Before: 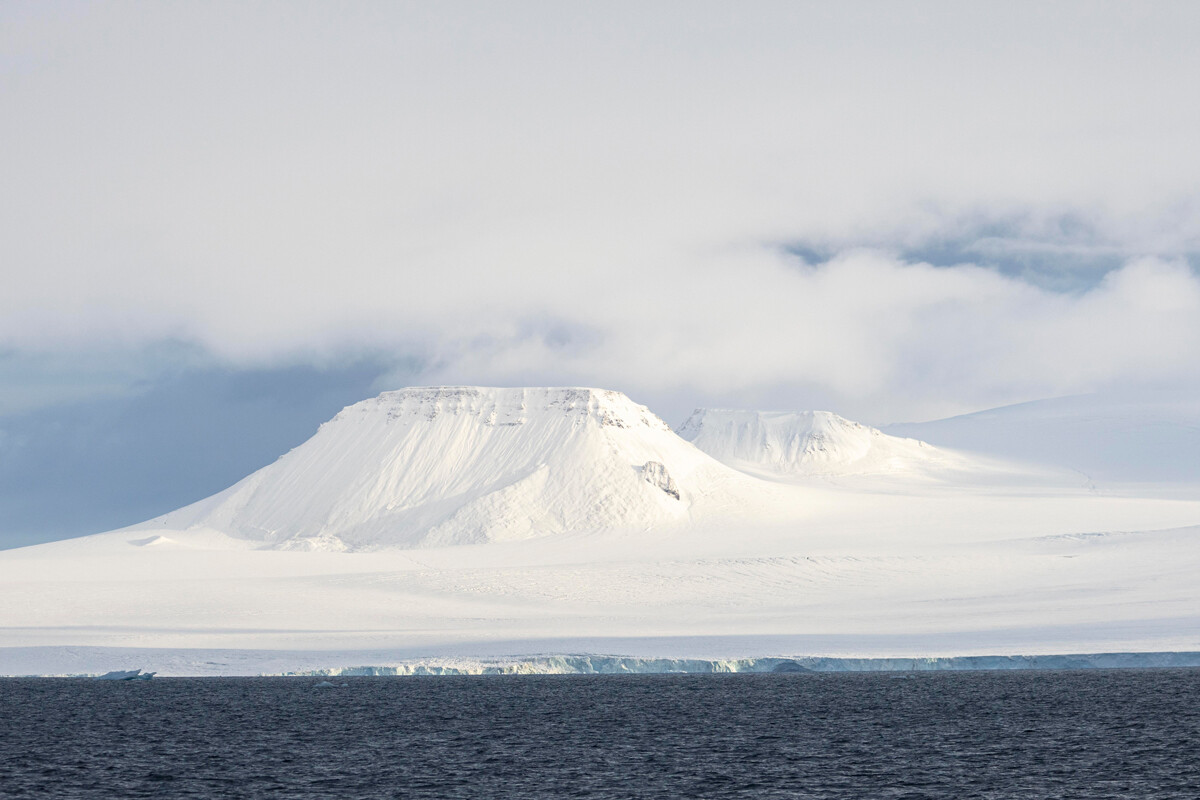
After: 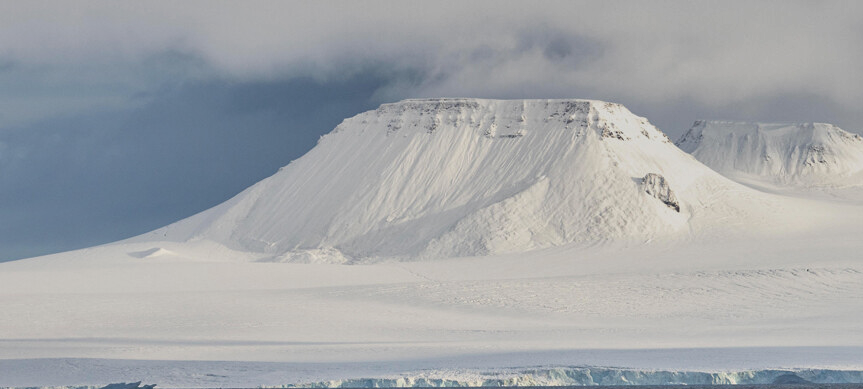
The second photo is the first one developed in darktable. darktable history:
crop: top 36.086%, right 28.051%, bottom 15.175%
contrast brightness saturation: contrast -0.156, brightness 0.047, saturation -0.131
shadows and highlights: radius 106.79, shadows 44.41, highlights -66.27, low approximation 0.01, soften with gaussian
